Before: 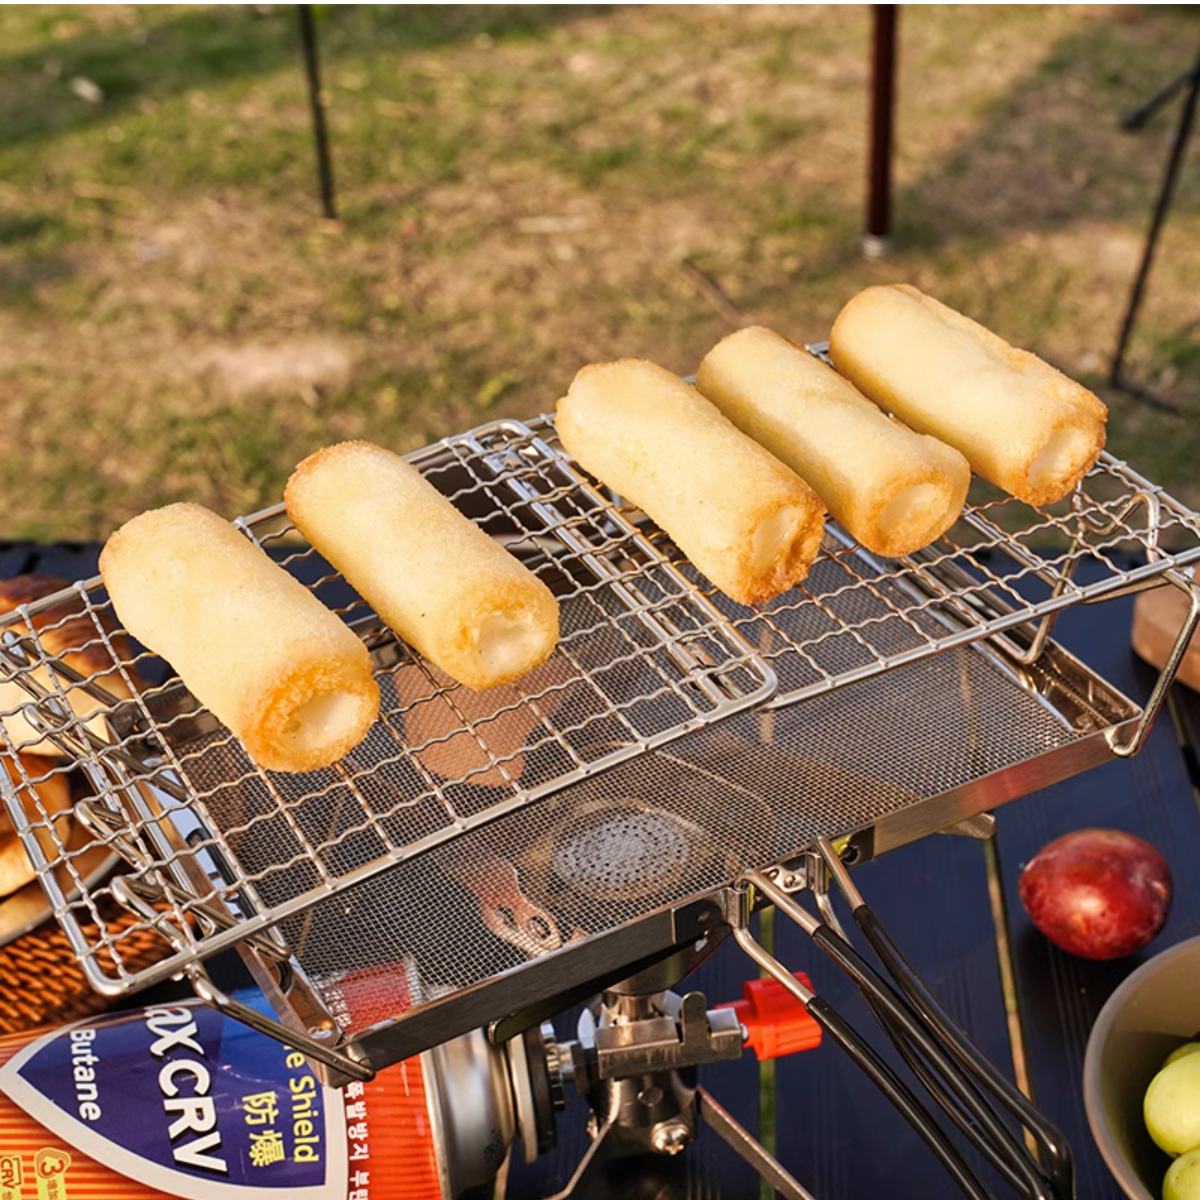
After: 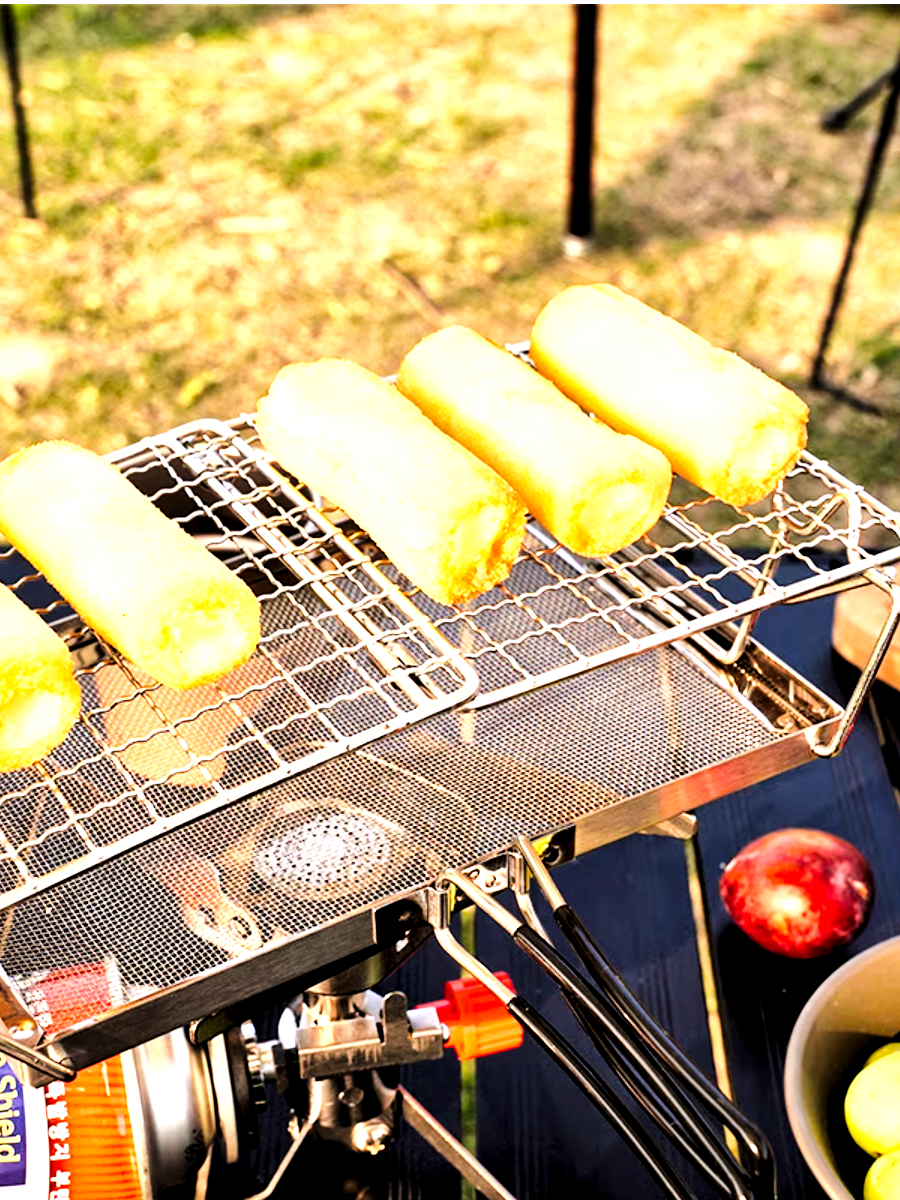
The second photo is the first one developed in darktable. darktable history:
contrast brightness saturation: saturation 0.132
base curve: curves: ch0 [(0, 0) (0.028, 0.03) (0.121, 0.232) (0.46, 0.748) (0.859, 0.968) (1, 1)]
crop and rotate: left 24.998%
local contrast: mode bilateral grid, contrast 19, coarseness 50, detail 143%, midtone range 0.2
tone curve: curves: ch0 [(0, 0) (0.004, 0.001) (0.133, 0.132) (0.325, 0.395) (0.455, 0.565) (0.832, 0.925) (1, 1)], preserve colors none
levels: levels [0.062, 0.494, 0.925]
